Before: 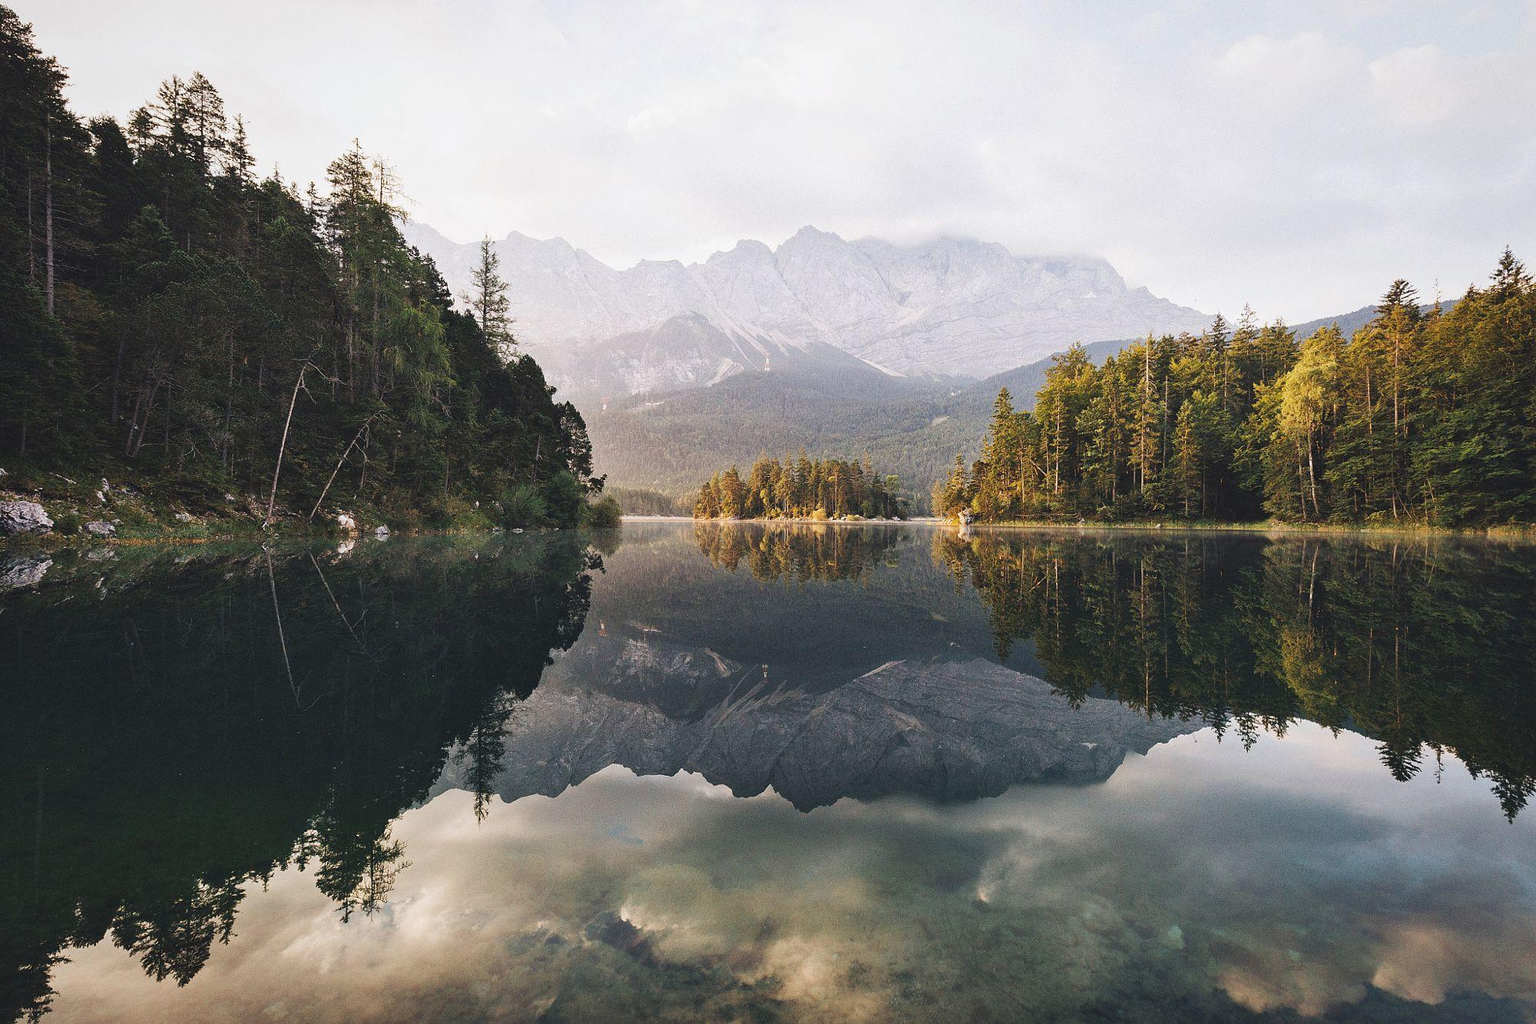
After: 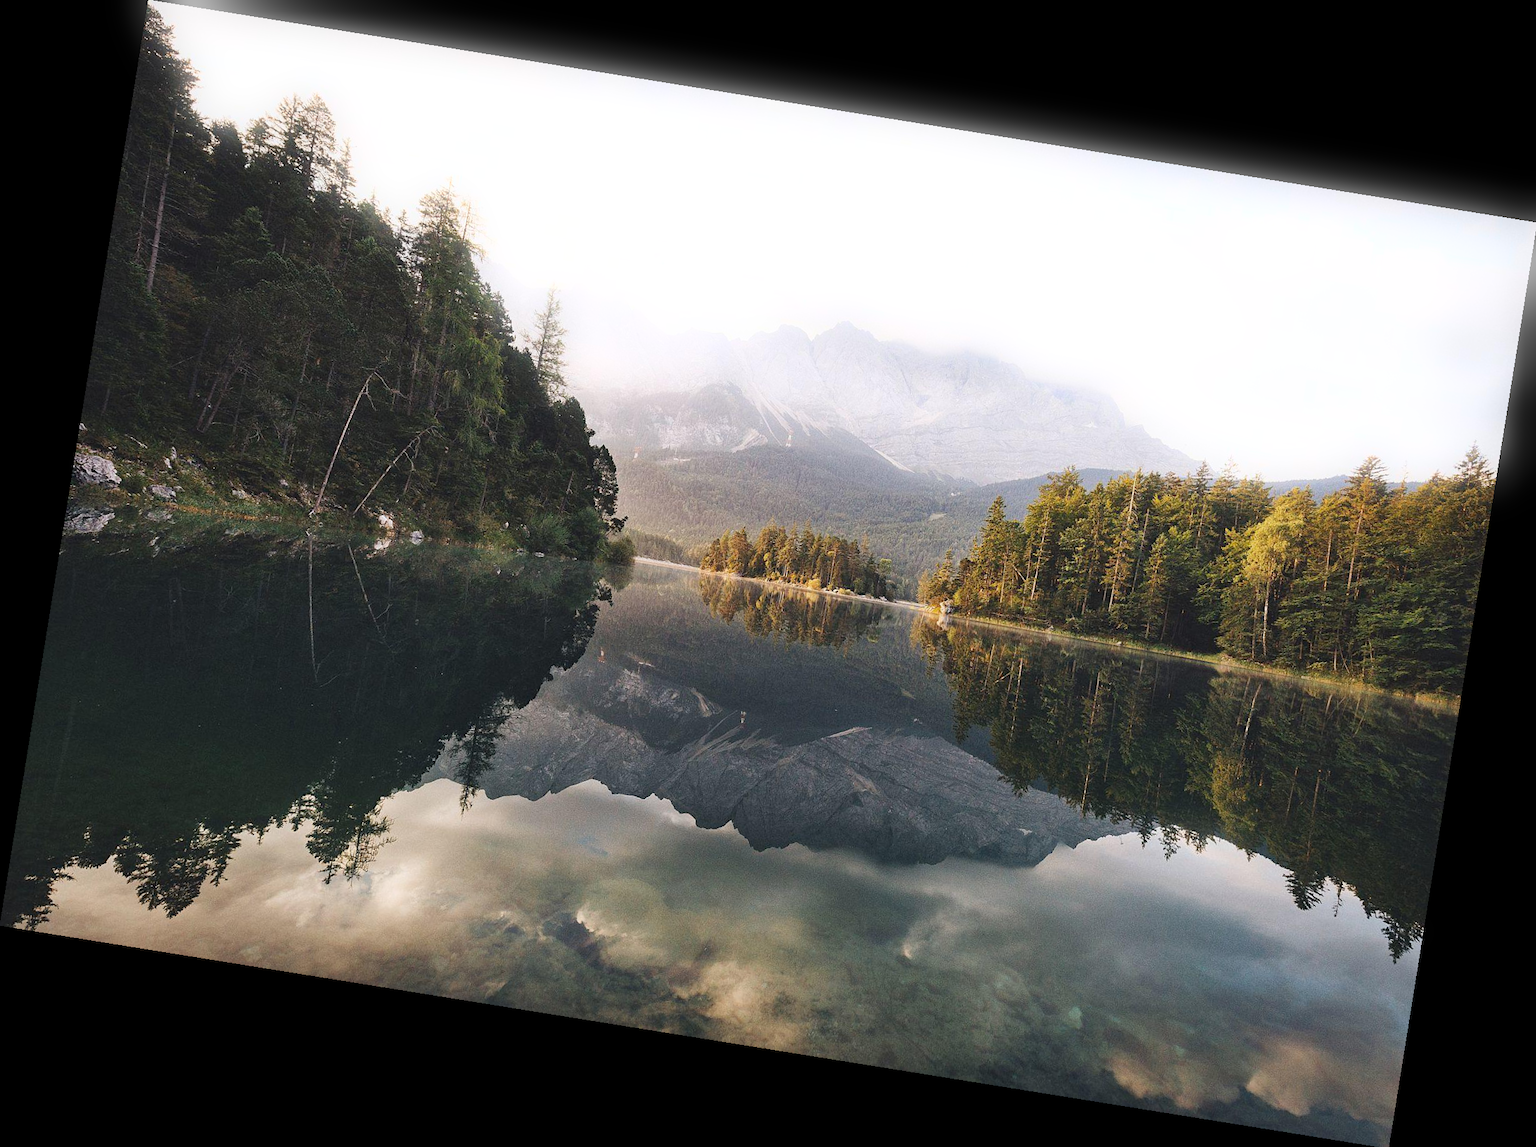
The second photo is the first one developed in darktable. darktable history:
rotate and perspective: rotation 9.12°, automatic cropping off
bloom: size 5%, threshold 95%, strength 15%
exposure: exposure -0.021 EV, compensate highlight preservation false
